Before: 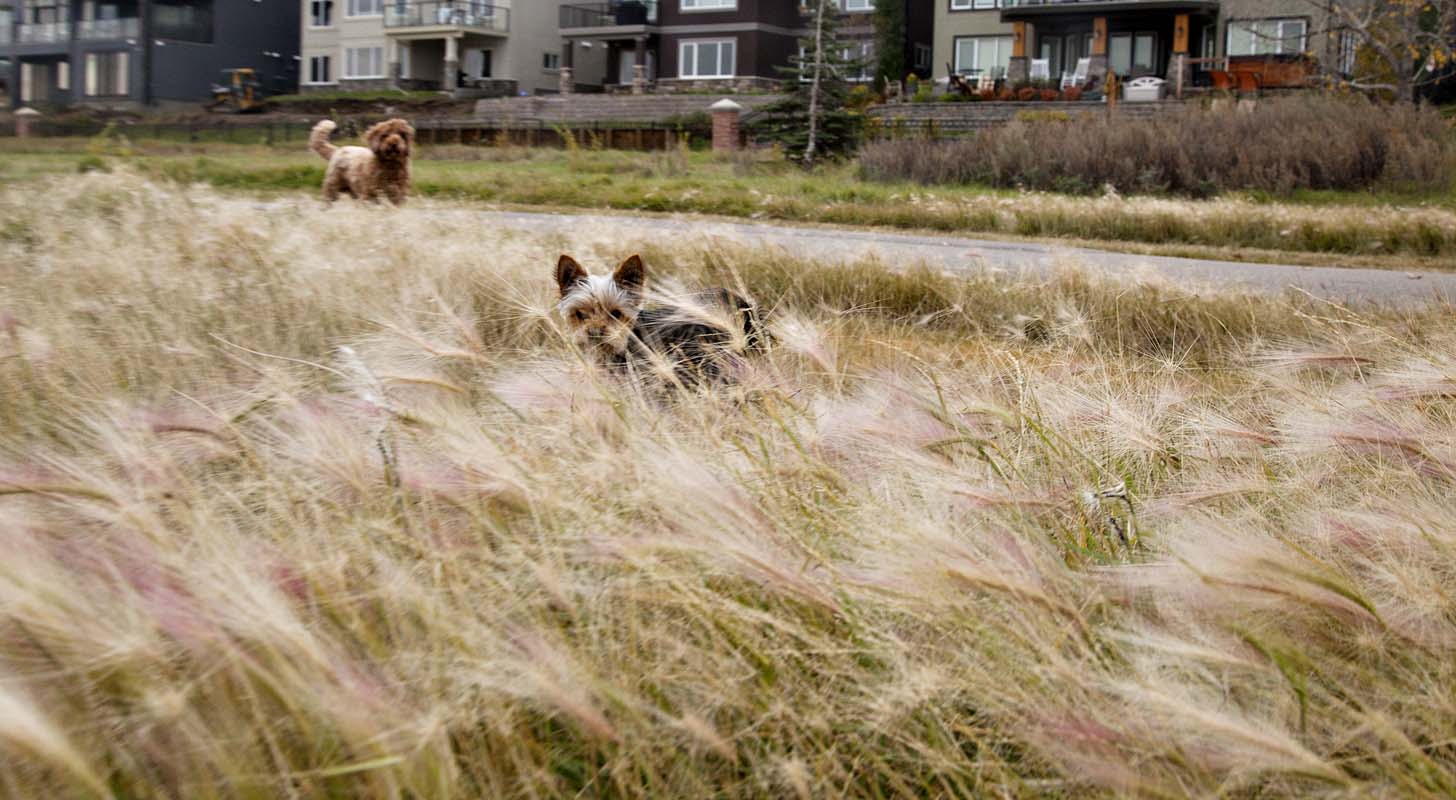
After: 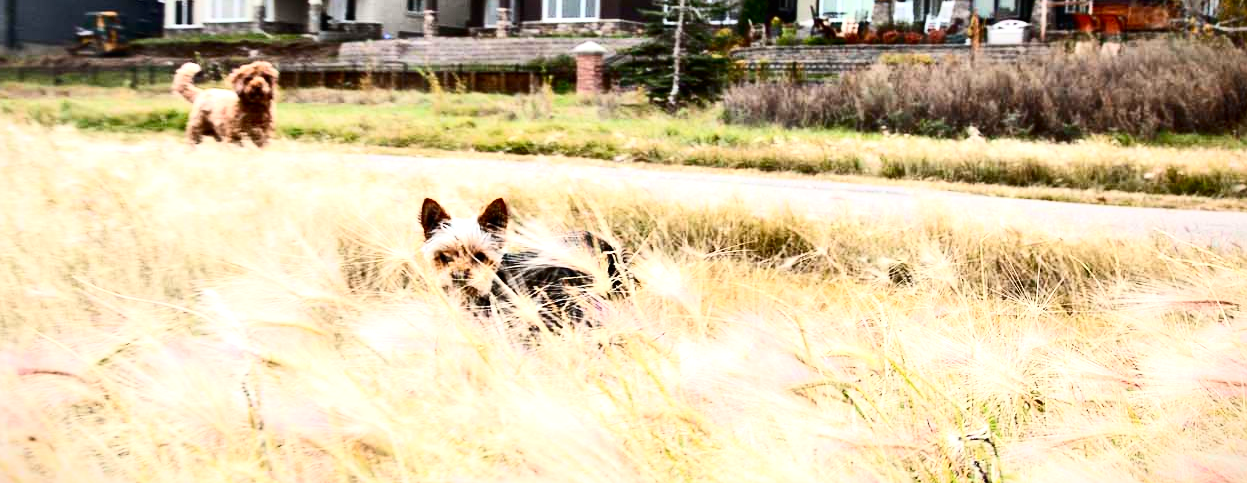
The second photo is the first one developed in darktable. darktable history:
white balance: red 0.978, blue 0.999
contrast brightness saturation: contrast 0.39, brightness 0.1
vignetting: fall-off start 98.29%, fall-off radius 100%, brightness -1, saturation 0.5, width/height ratio 1.428
exposure: black level correction -0.001, exposure 0.9 EV, compensate exposure bias true, compensate highlight preservation false
crop and rotate: left 9.345%, top 7.22%, right 4.982%, bottom 32.331%
